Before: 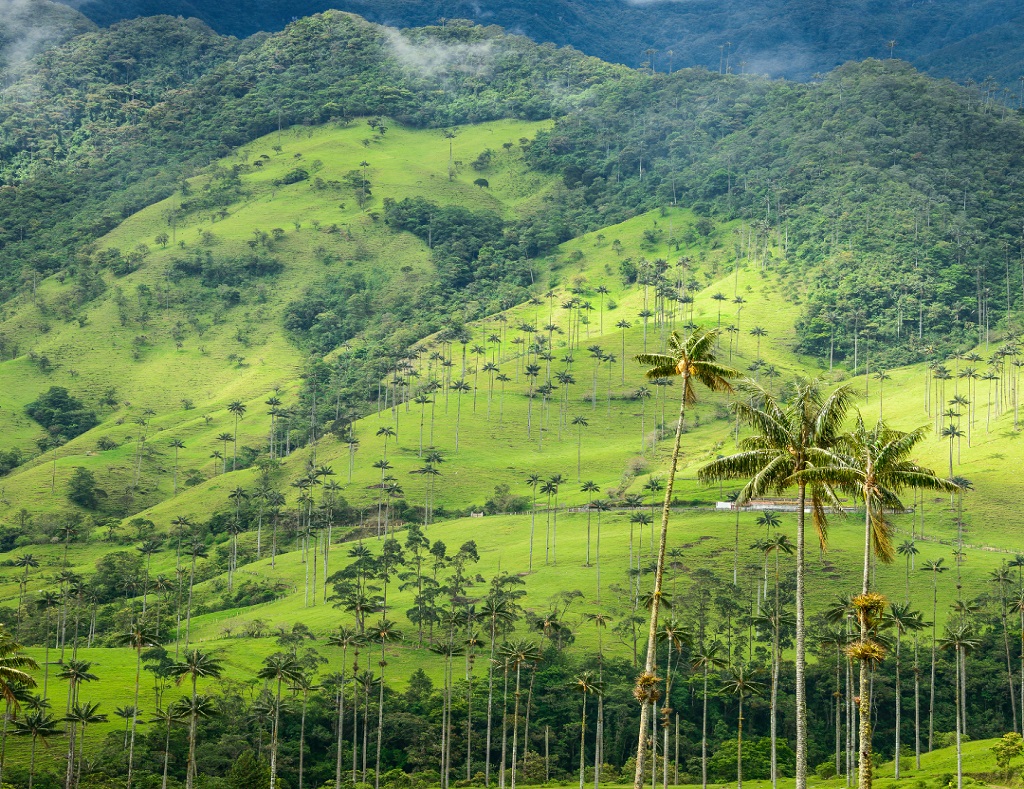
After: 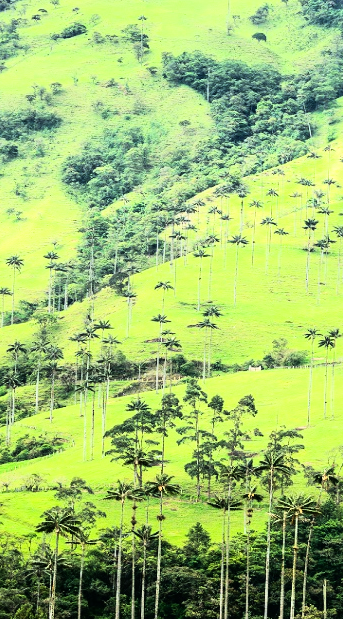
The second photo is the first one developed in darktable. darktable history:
rgb curve: curves: ch0 [(0, 0) (0.21, 0.15) (0.24, 0.21) (0.5, 0.75) (0.75, 0.96) (0.89, 0.99) (1, 1)]; ch1 [(0, 0.02) (0.21, 0.13) (0.25, 0.2) (0.5, 0.67) (0.75, 0.9) (0.89, 0.97) (1, 1)]; ch2 [(0, 0.02) (0.21, 0.13) (0.25, 0.2) (0.5, 0.67) (0.75, 0.9) (0.89, 0.97) (1, 1)], compensate middle gray true
crop and rotate: left 21.77%, top 18.528%, right 44.676%, bottom 2.997%
tone equalizer: on, module defaults
